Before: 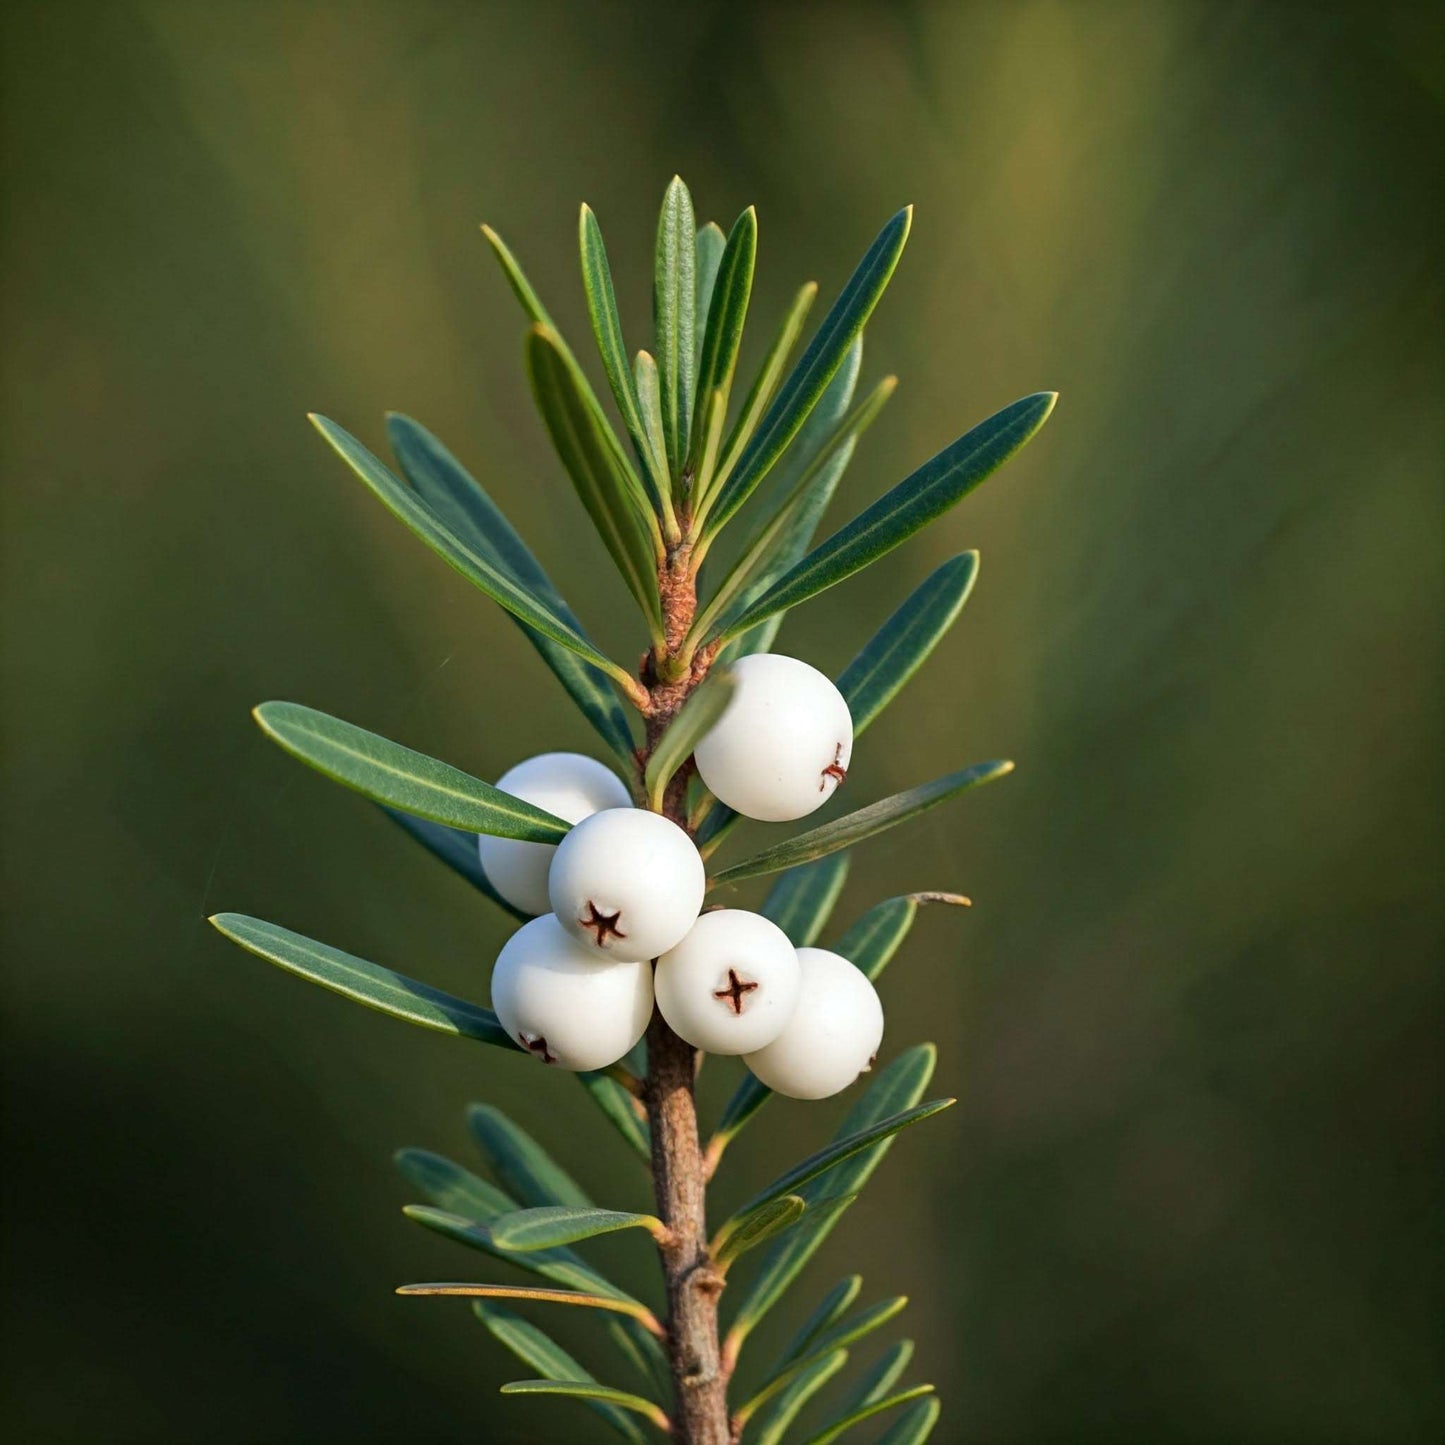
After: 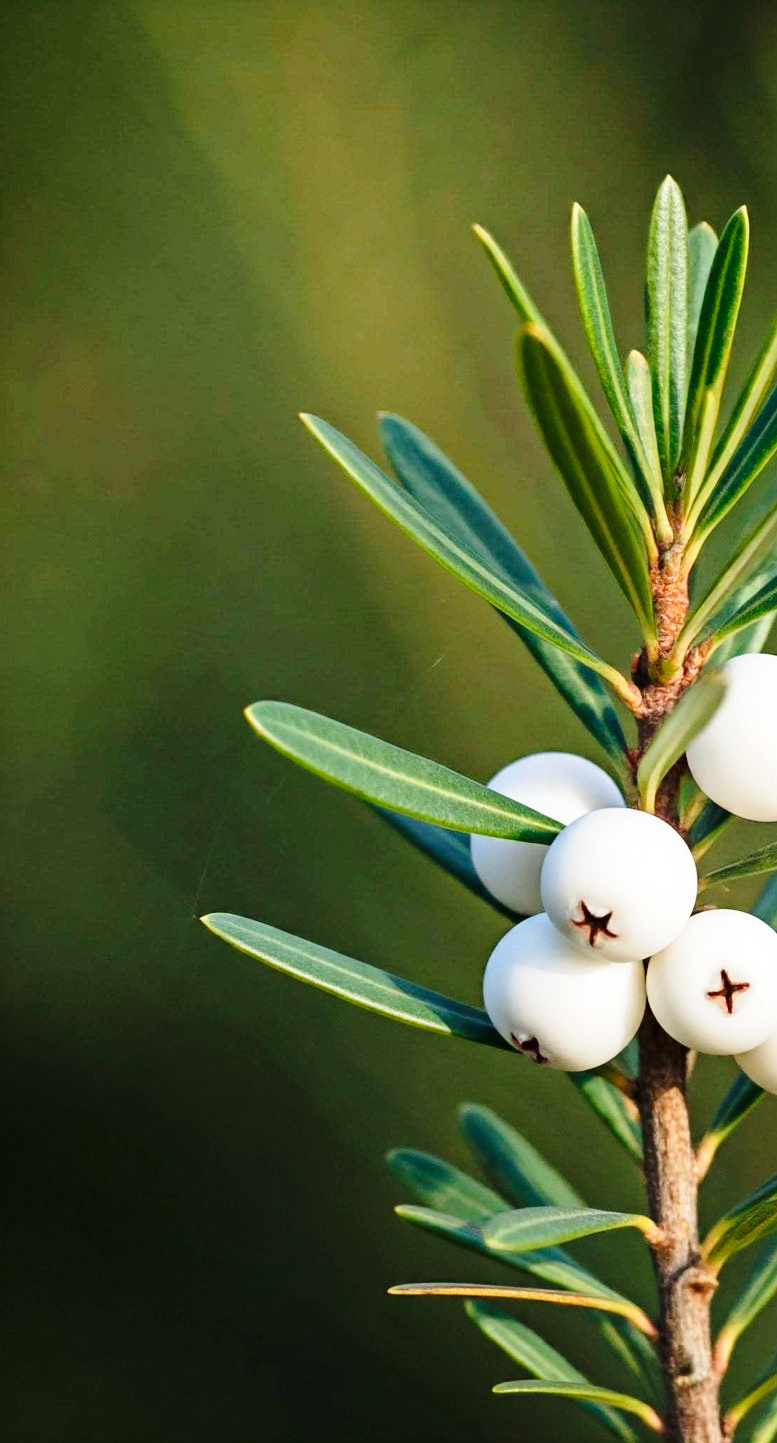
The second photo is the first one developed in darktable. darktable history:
base curve: curves: ch0 [(0, 0) (0.028, 0.03) (0.121, 0.232) (0.46, 0.748) (0.859, 0.968) (1, 1)], preserve colors none
crop: left 0.587%, right 45.588%, bottom 0.086%
